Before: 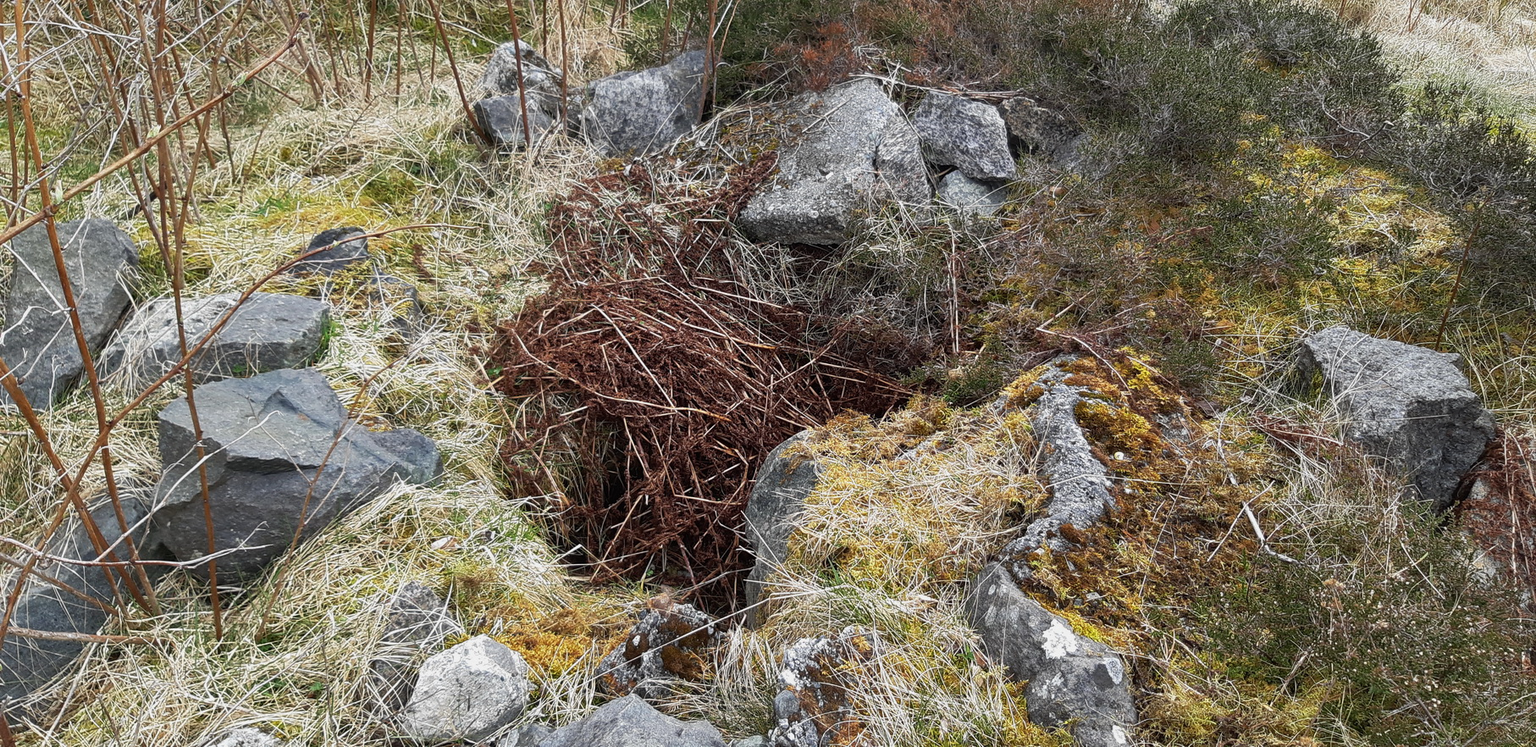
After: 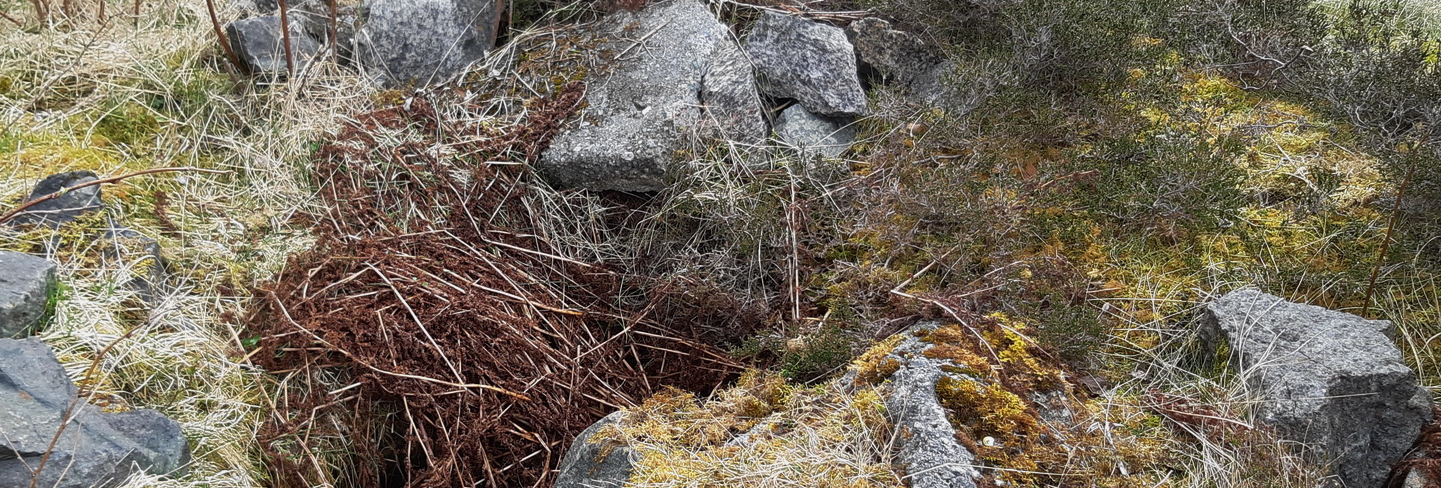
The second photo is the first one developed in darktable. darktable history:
crop: left 18.367%, top 11.095%, right 2.15%, bottom 33.516%
